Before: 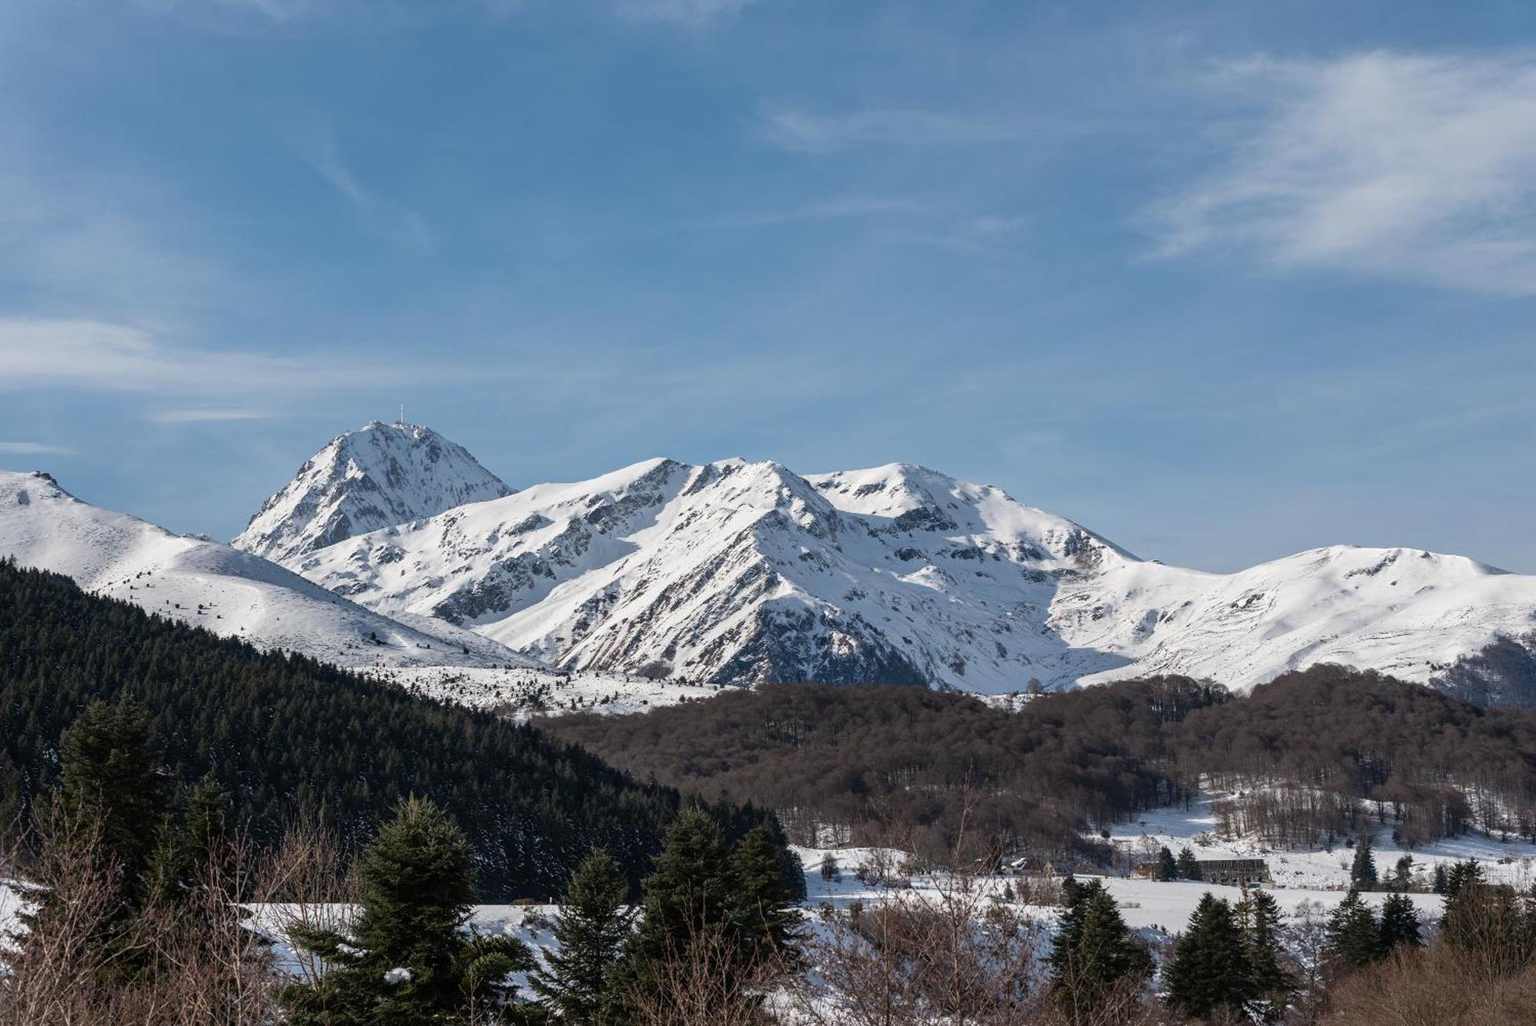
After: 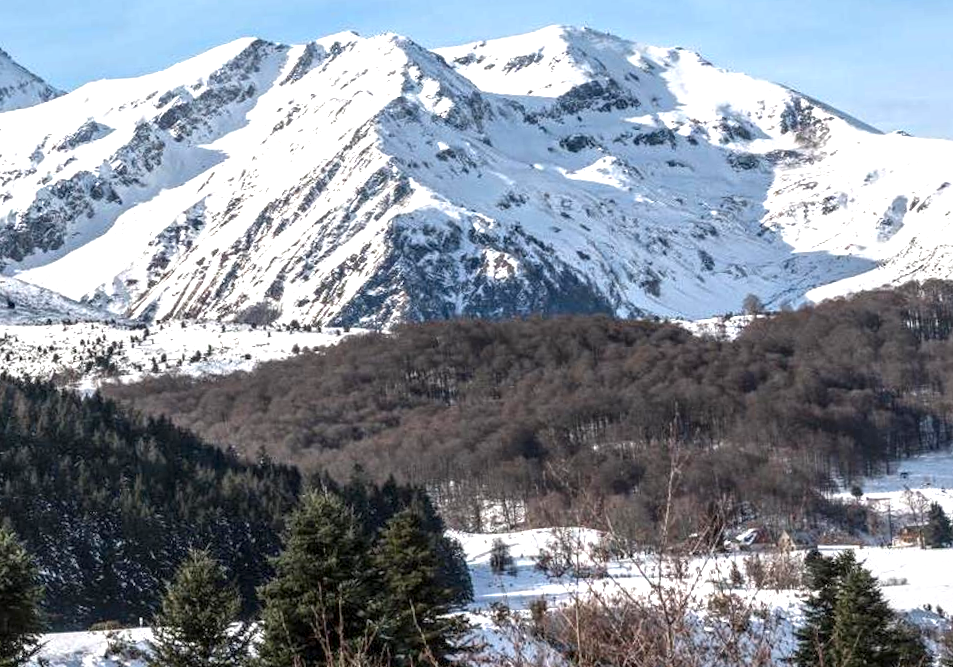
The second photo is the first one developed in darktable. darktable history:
exposure: exposure 1 EV, compensate highlight preservation false
local contrast: detail 130%
crop: left 29.672%, top 41.786%, right 20.851%, bottom 3.487%
rotate and perspective: rotation -3.52°, crop left 0.036, crop right 0.964, crop top 0.081, crop bottom 0.919
